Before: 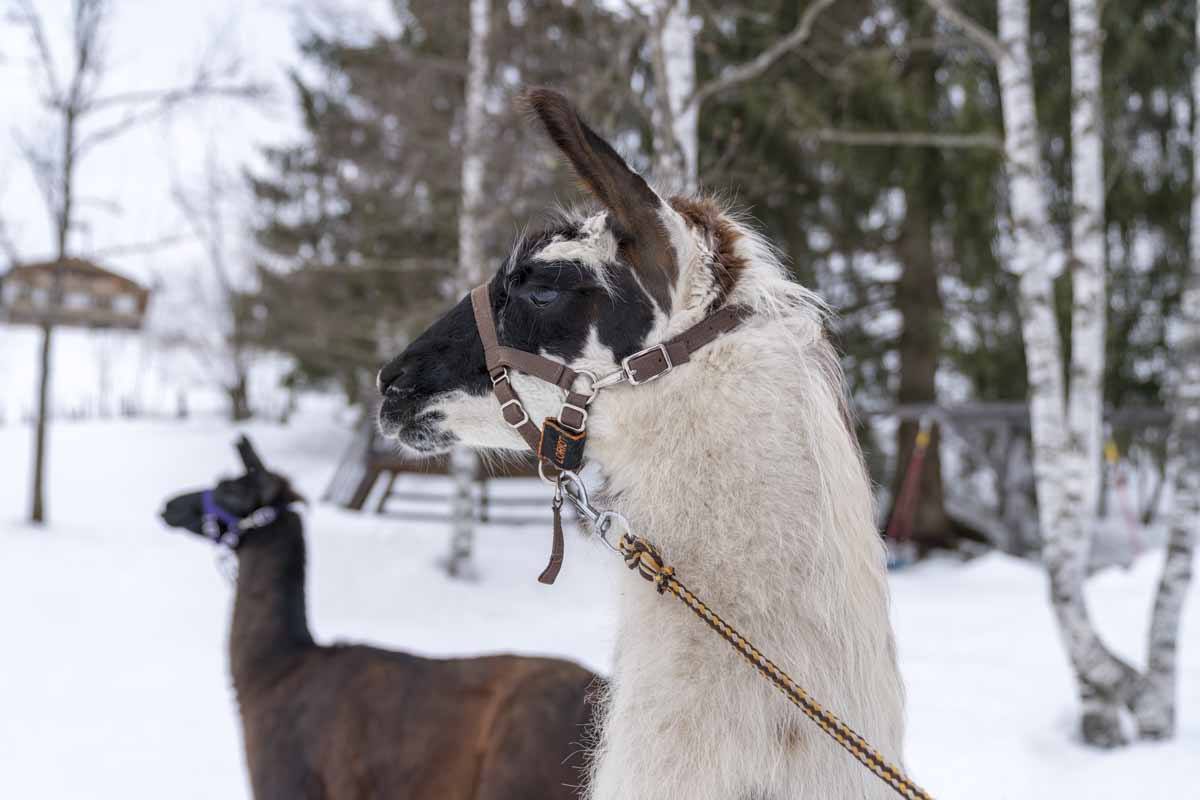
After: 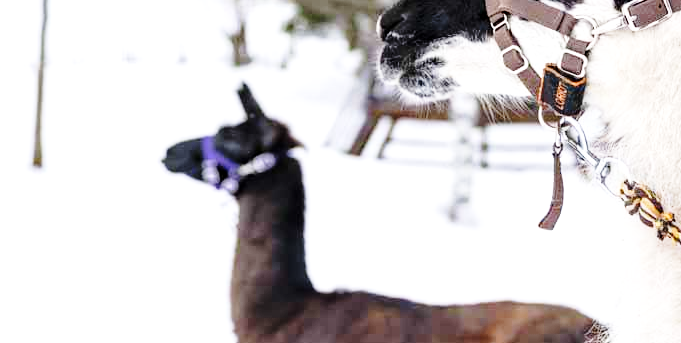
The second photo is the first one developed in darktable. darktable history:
crop: top 44.308%, right 43.196%, bottom 12.798%
haze removal: compatibility mode true
tone equalizer: -8 EV -0.771 EV, -7 EV -0.696 EV, -6 EV -0.623 EV, -5 EV -0.4 EV, -3 EV 0.395 EV, -2 EV 0.6 EV, -1 EV 0.681 EV, +0 EV 0.779 EV
base curve: curves: ch0 [(0, 0) (0.028, 0.03) (0.121, 0.232) (0.46, 0.748) (0.859, 0.968) (1, 1)], preserve colors none
